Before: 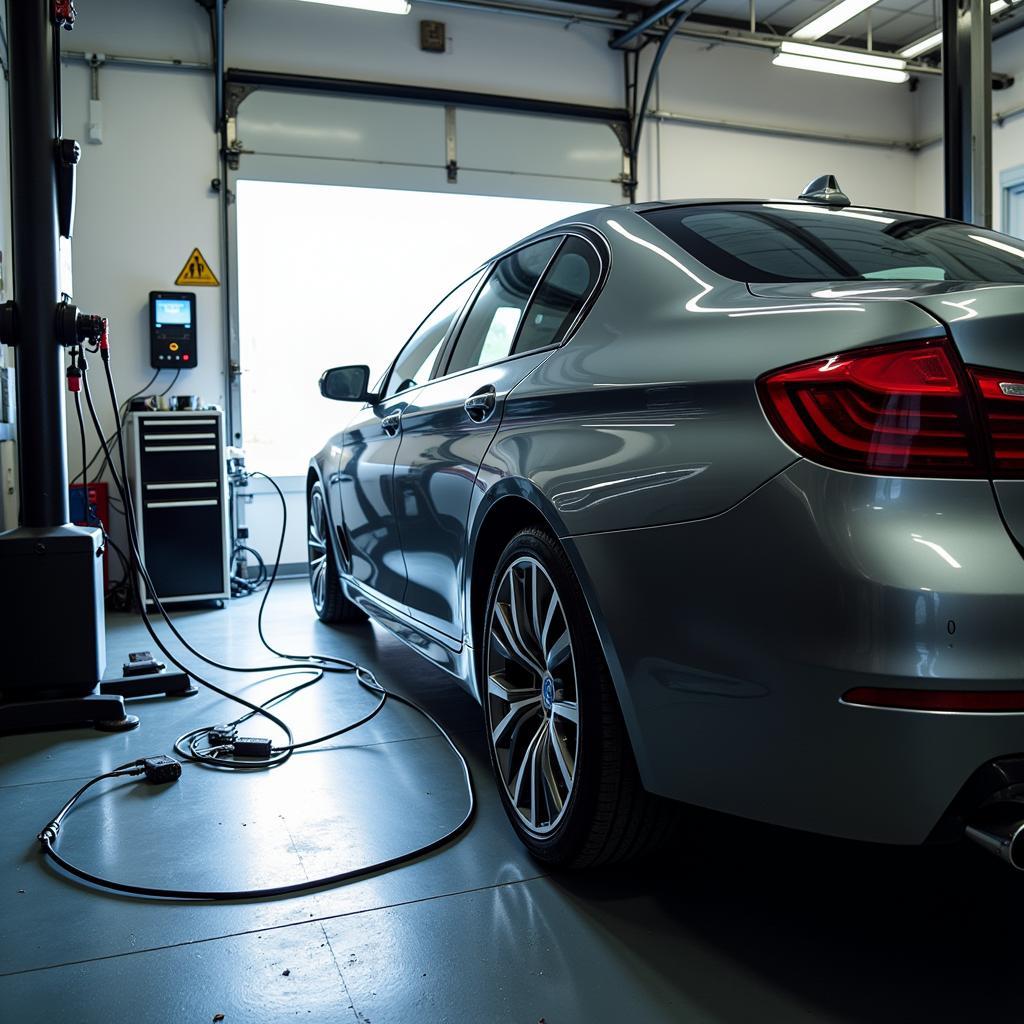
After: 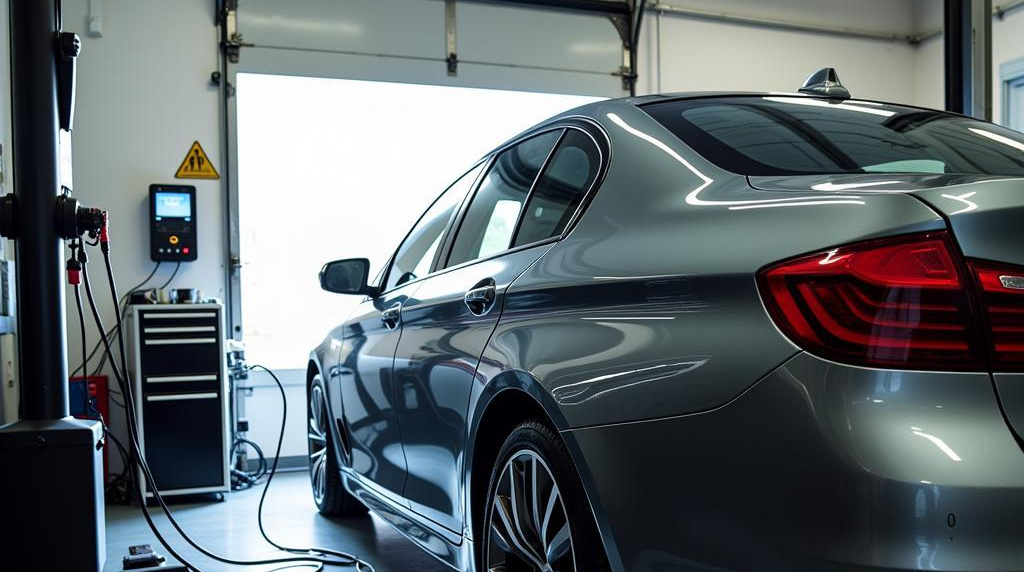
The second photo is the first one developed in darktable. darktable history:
crop and rotate: top 10.52%, bottom 33.606%
